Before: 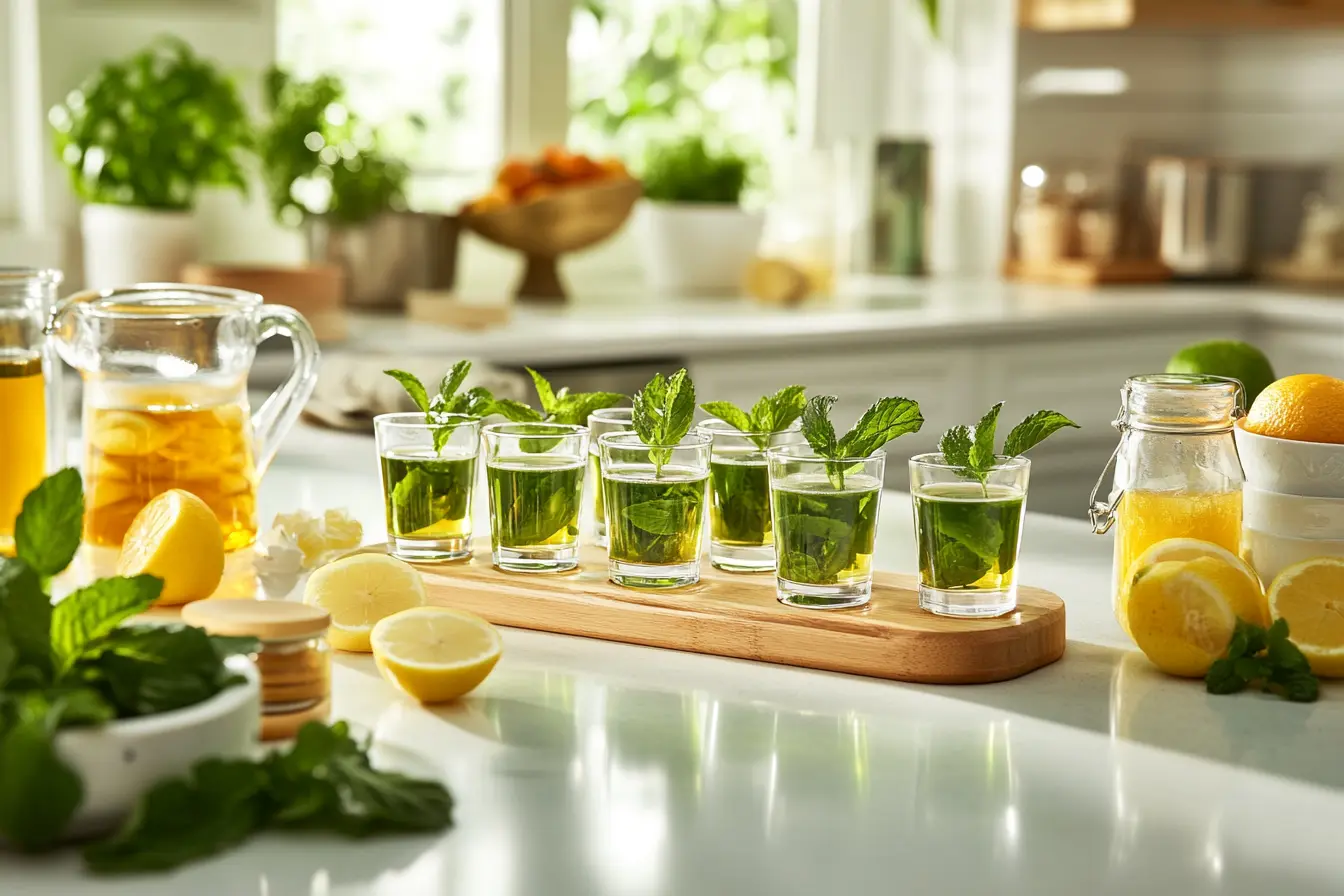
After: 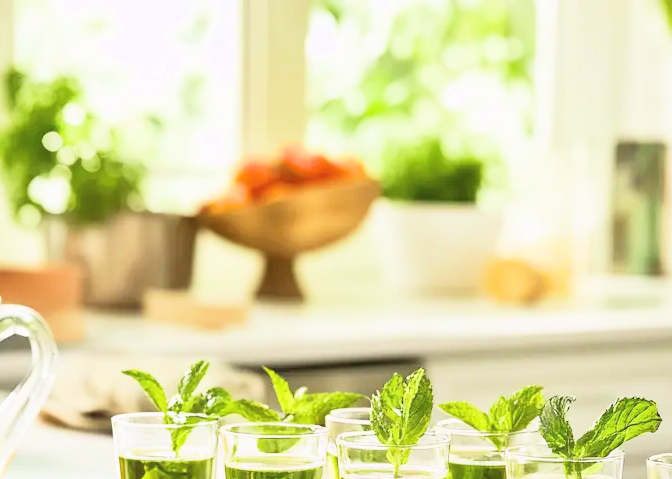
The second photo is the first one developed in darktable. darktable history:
exposure: black level correction -0.002, exposure 1.35 EV, compensate highlight preservation false
crop: left 19.556%, right 30.401%, bottom 46.458%
filmic rgb: threshold 3 EV, hardness 4.17, latitude 50%, contrast 1.1, preserve chrominance max RGB, color science v6 (2022), contrast in shadows safe, contrast in highlights safe, enable highlight reconstruction true
white balance: red 1.009, blue 1.027
